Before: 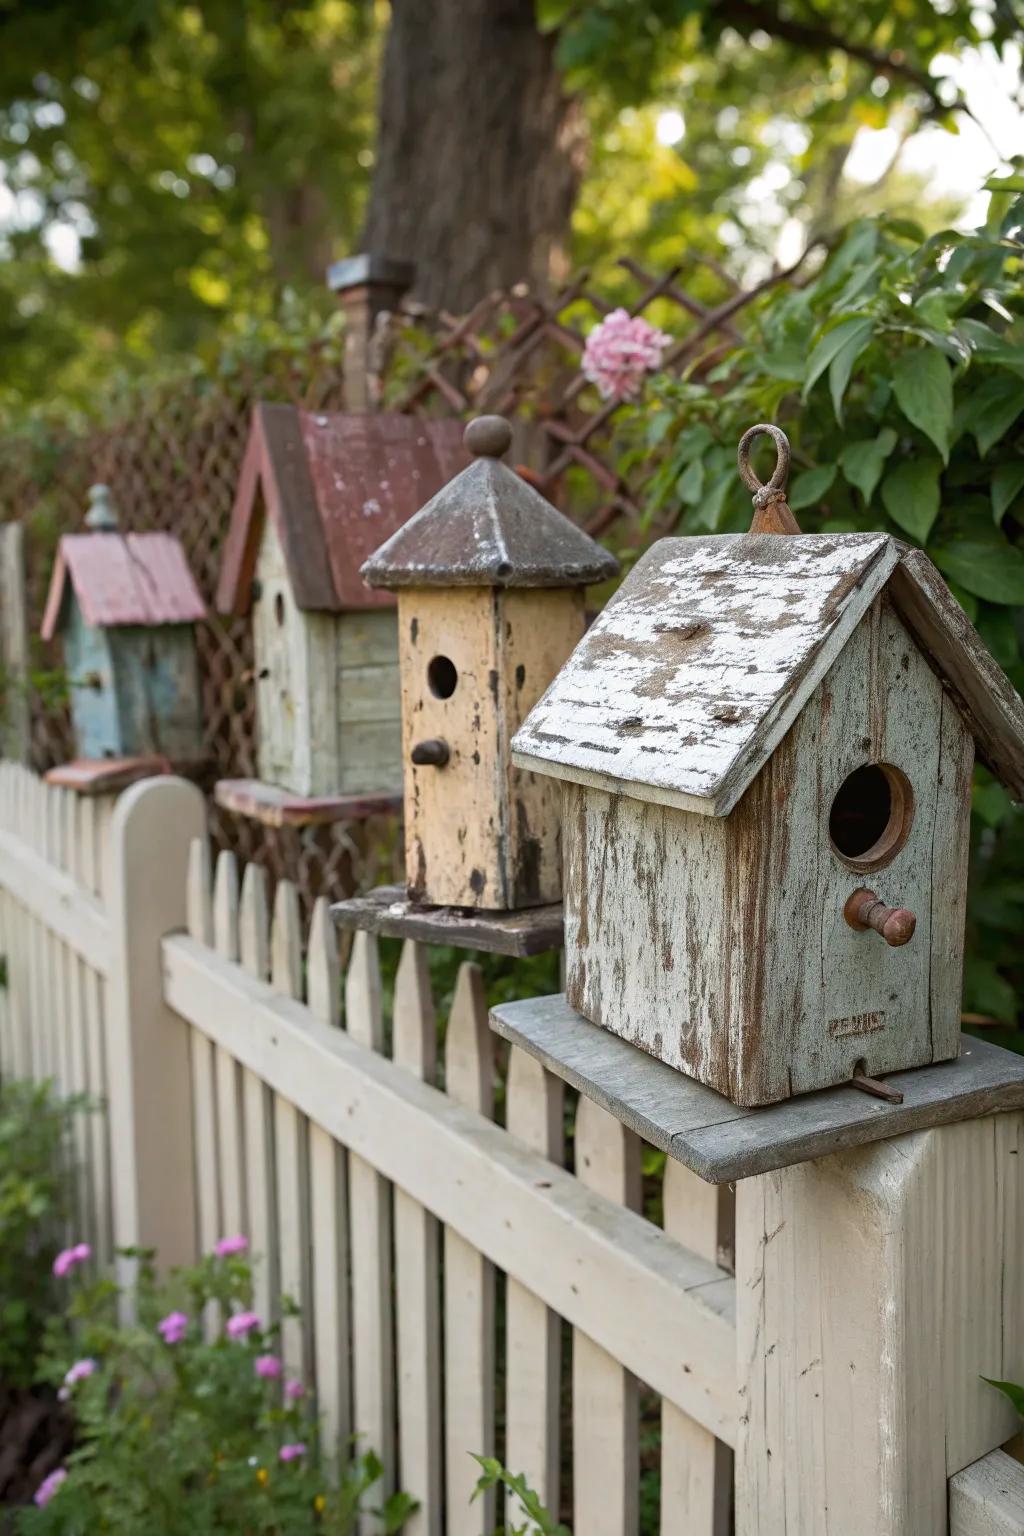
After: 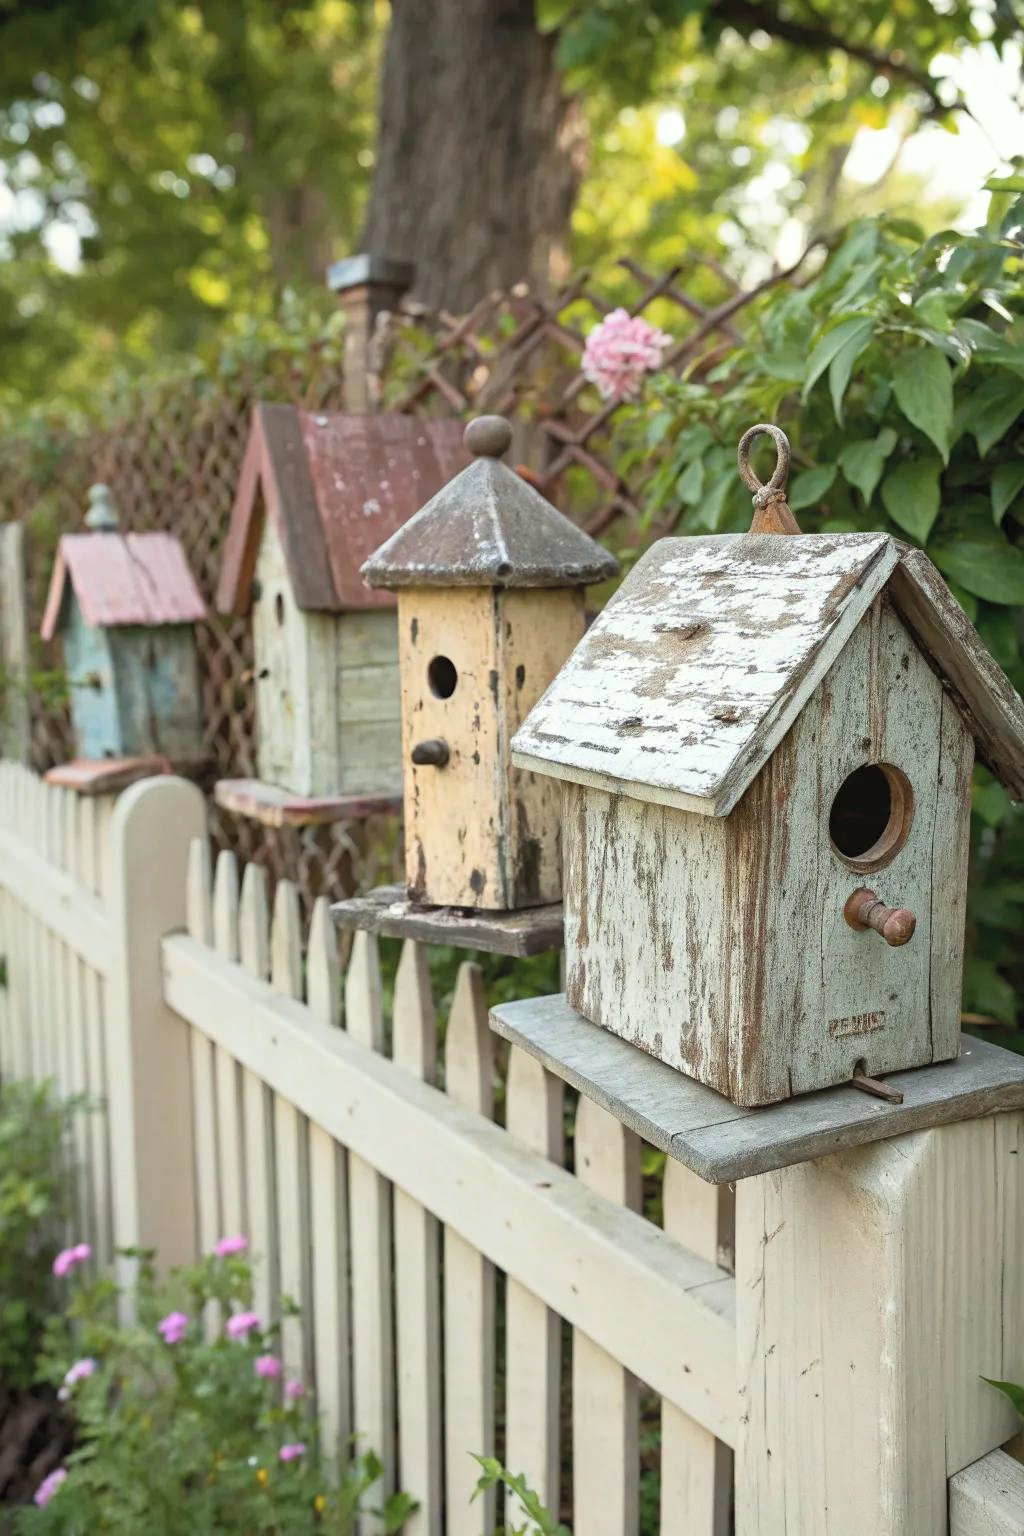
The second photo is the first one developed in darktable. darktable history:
contrast brightness saturation: contrast 0.138, brightness 0.216
color correction: highlights a* -2.5, highlights b* 2.48
